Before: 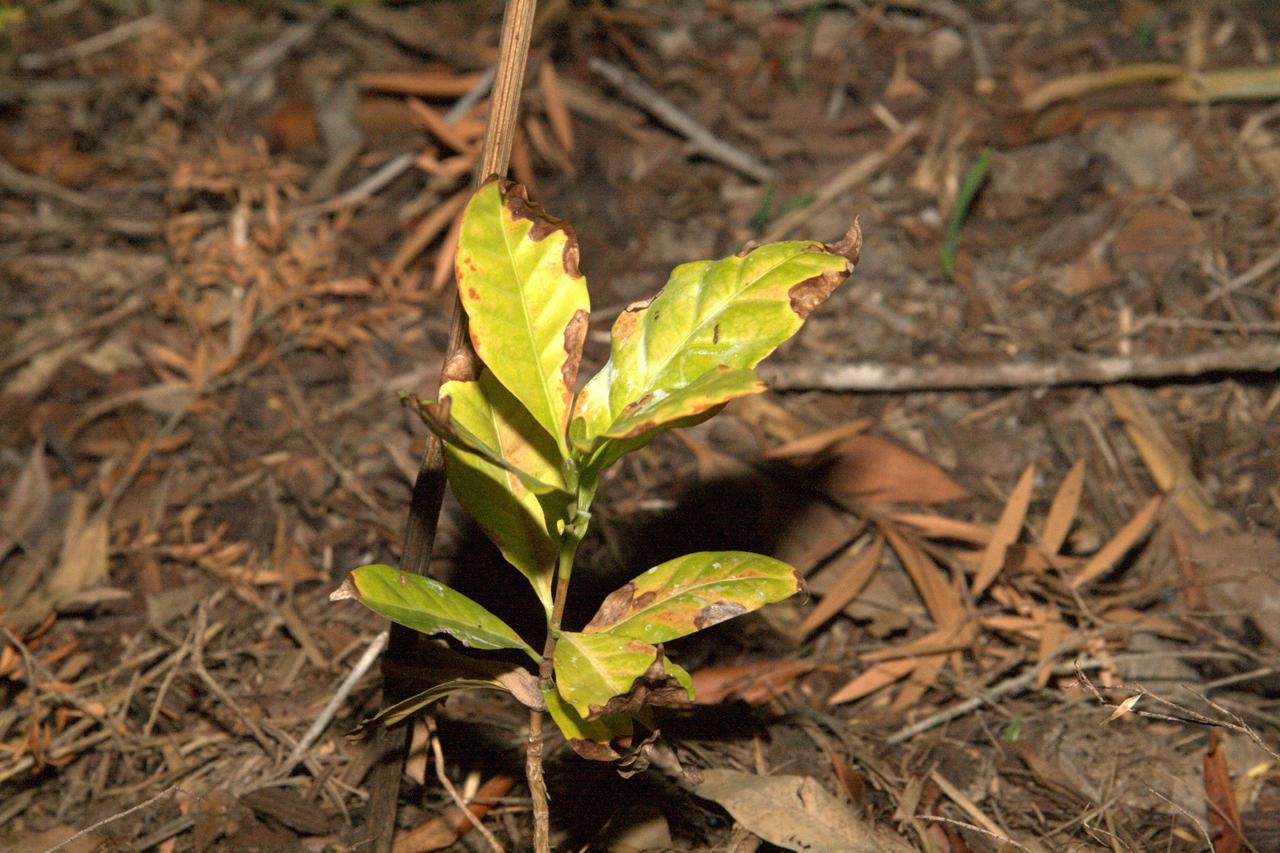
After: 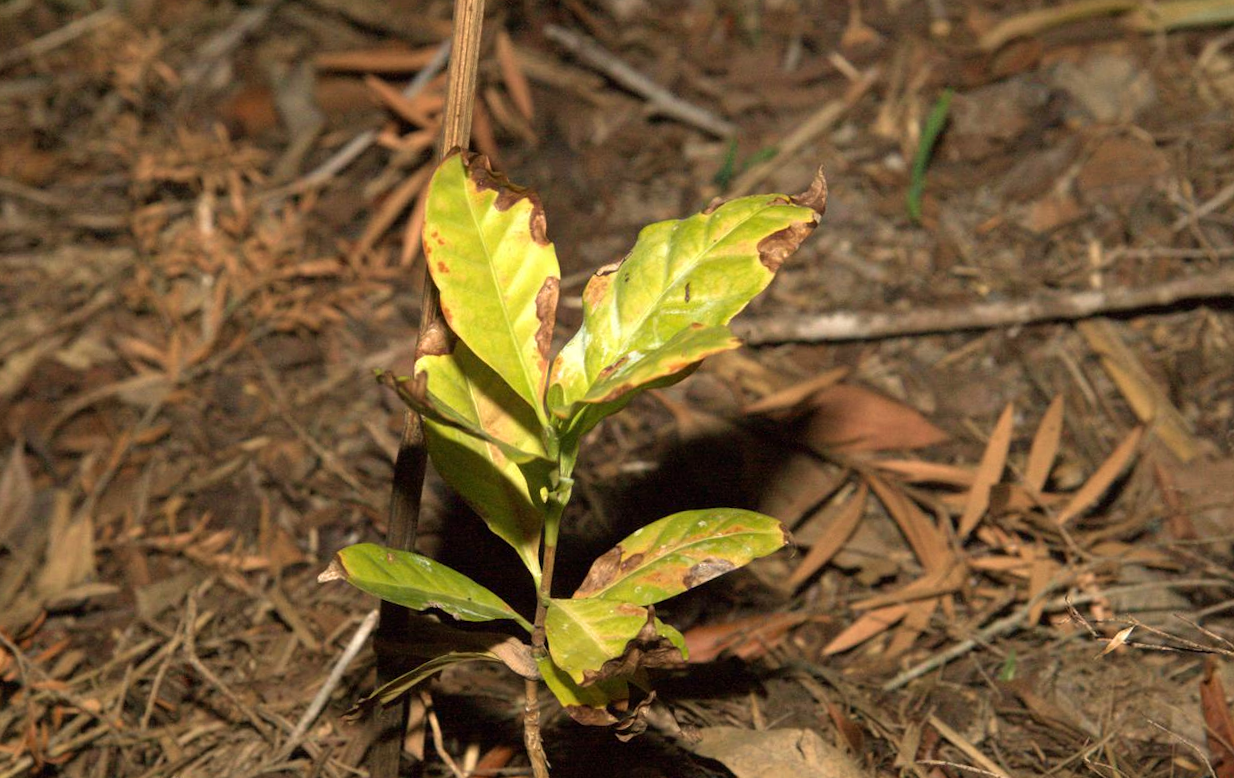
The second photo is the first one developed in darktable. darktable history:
rotate and perspective: rotation -3.52°, crop left 0.036, crop right 0.964, crop top 0.081, crop bottom 0.919
velvia: strength 27%
